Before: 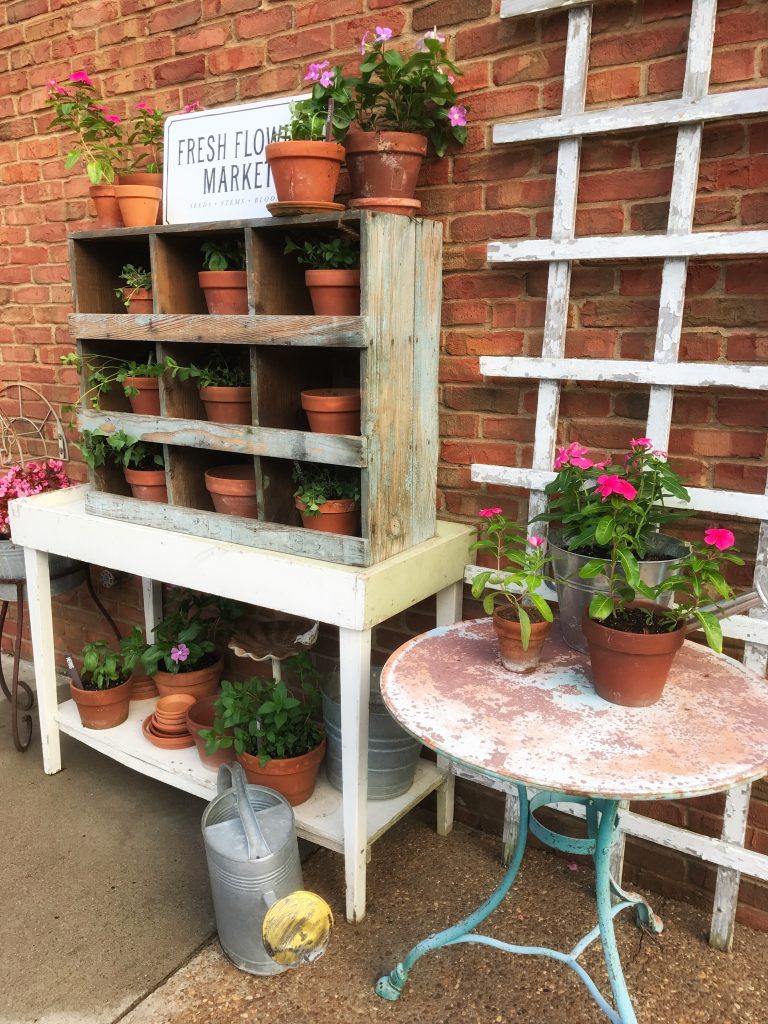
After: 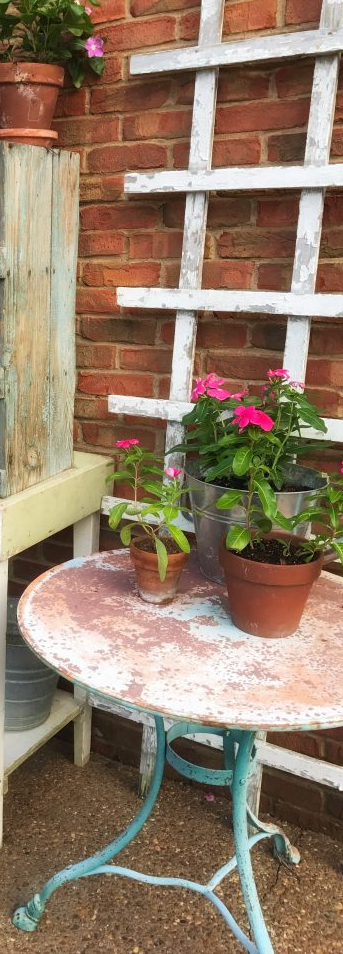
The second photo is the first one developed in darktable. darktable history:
crop: left 47.328%, top 6.827%, right 7.894%
